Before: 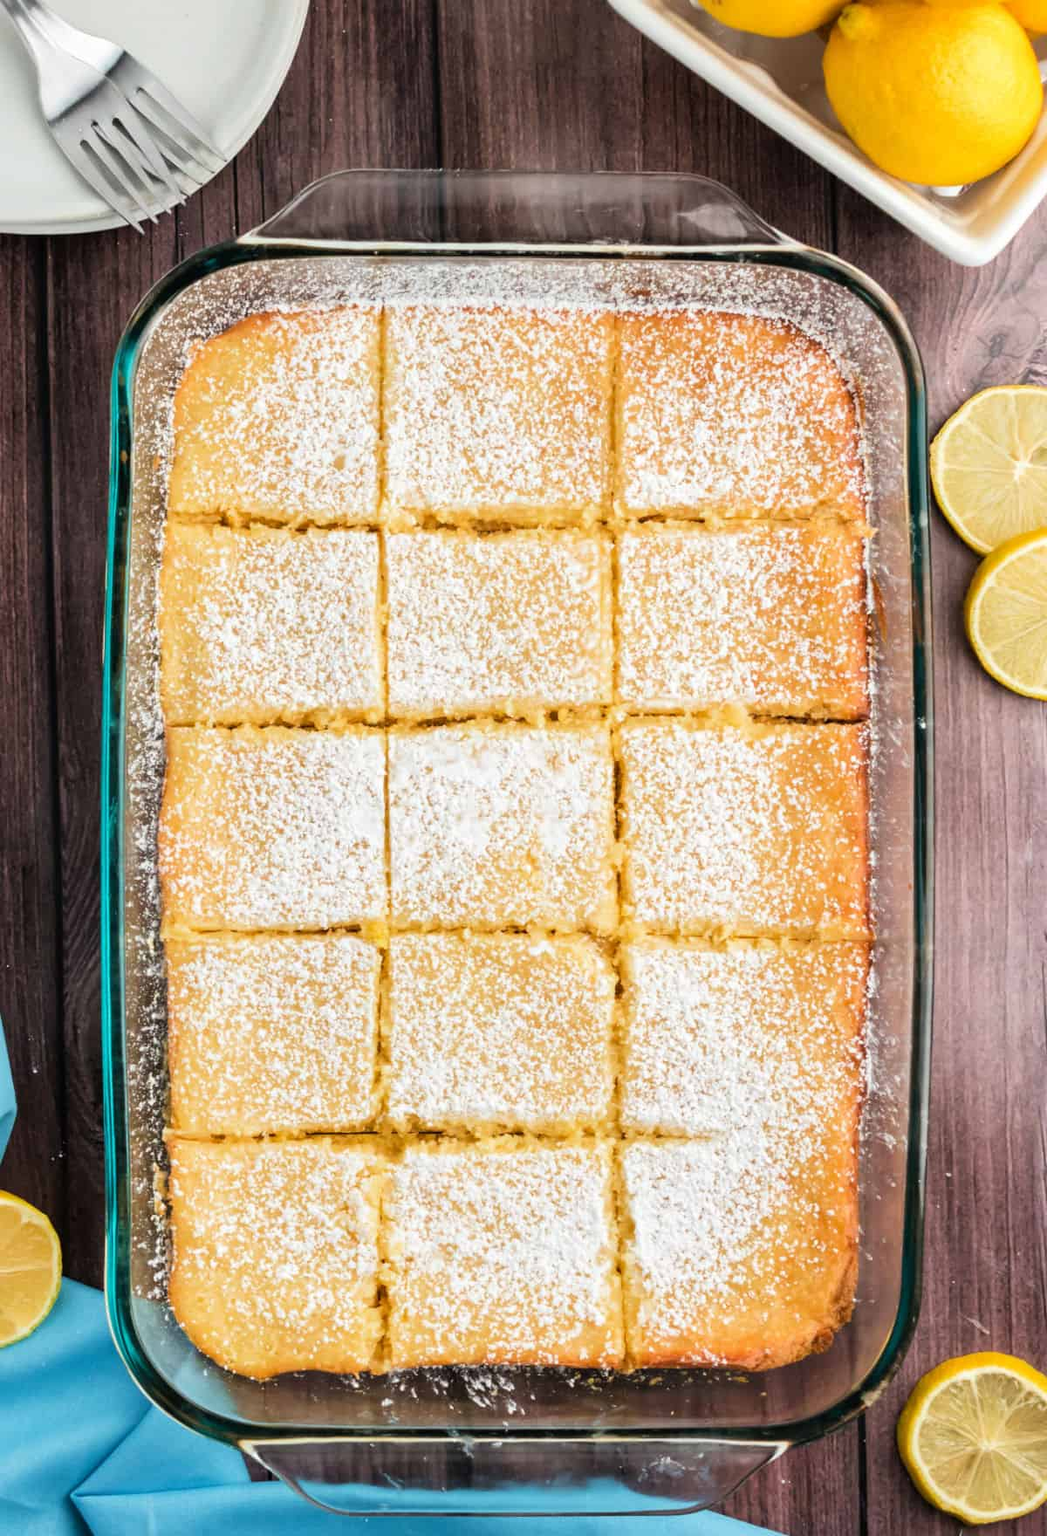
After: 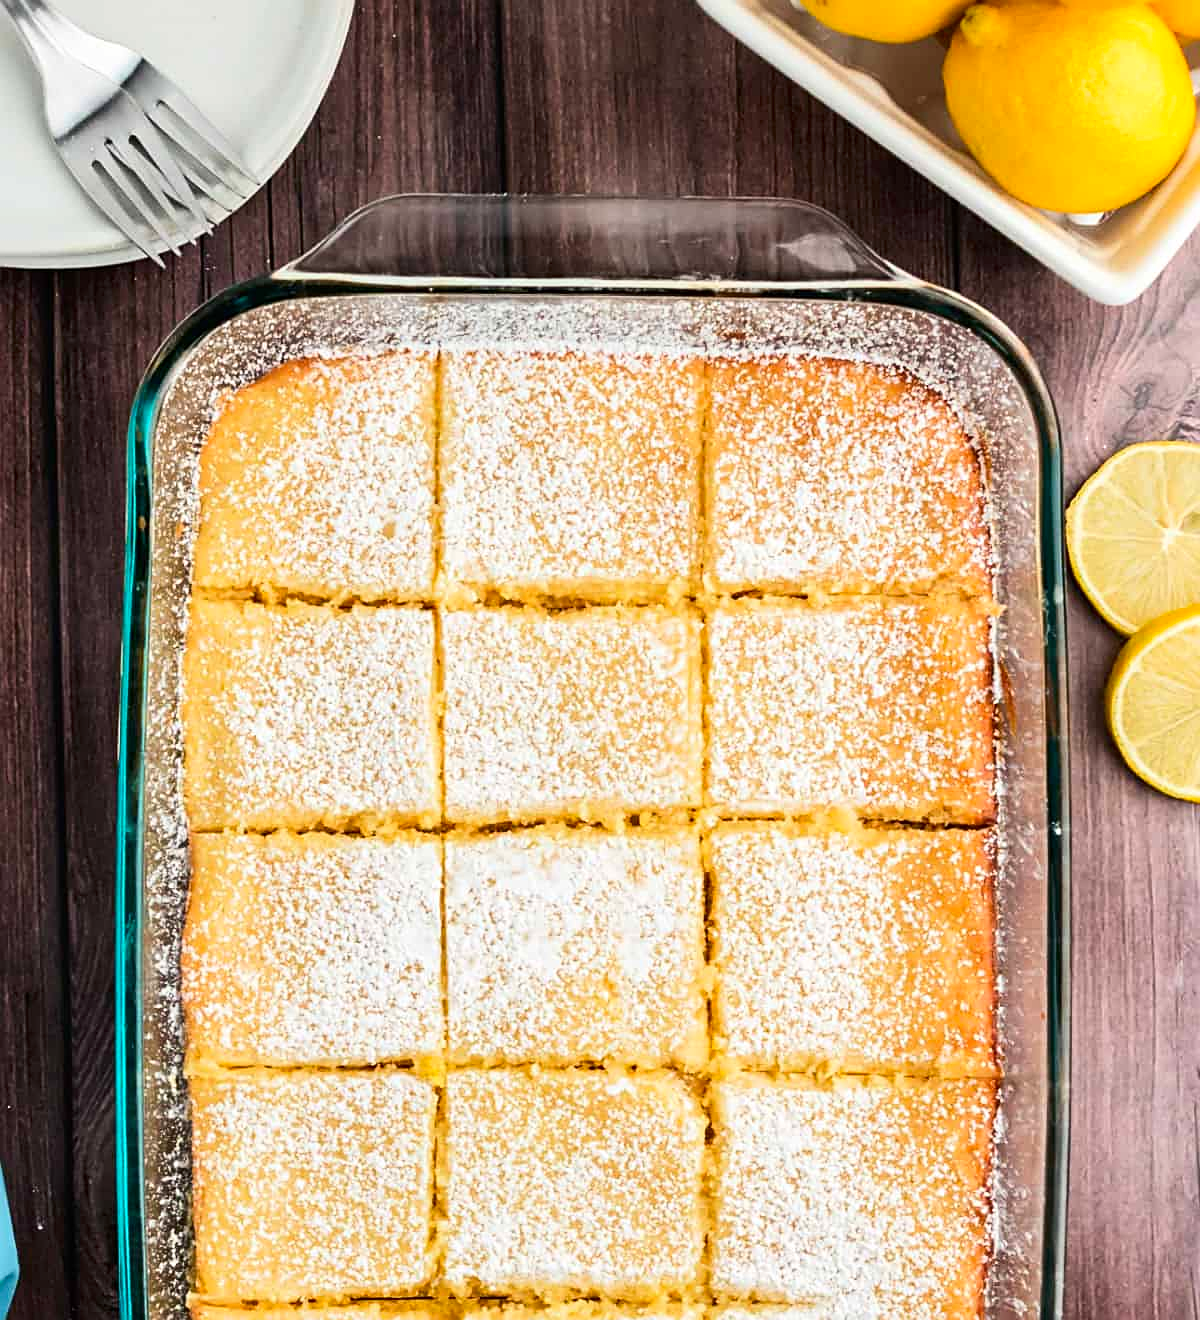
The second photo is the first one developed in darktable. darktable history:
color correction: highlights b* 0.051, saturation 1.06
sharpen: on, module defaults
crop: bottom 24.988%
contrast brightness saturation: contrast 0.148, brightness -0.008, saturation 0.1
